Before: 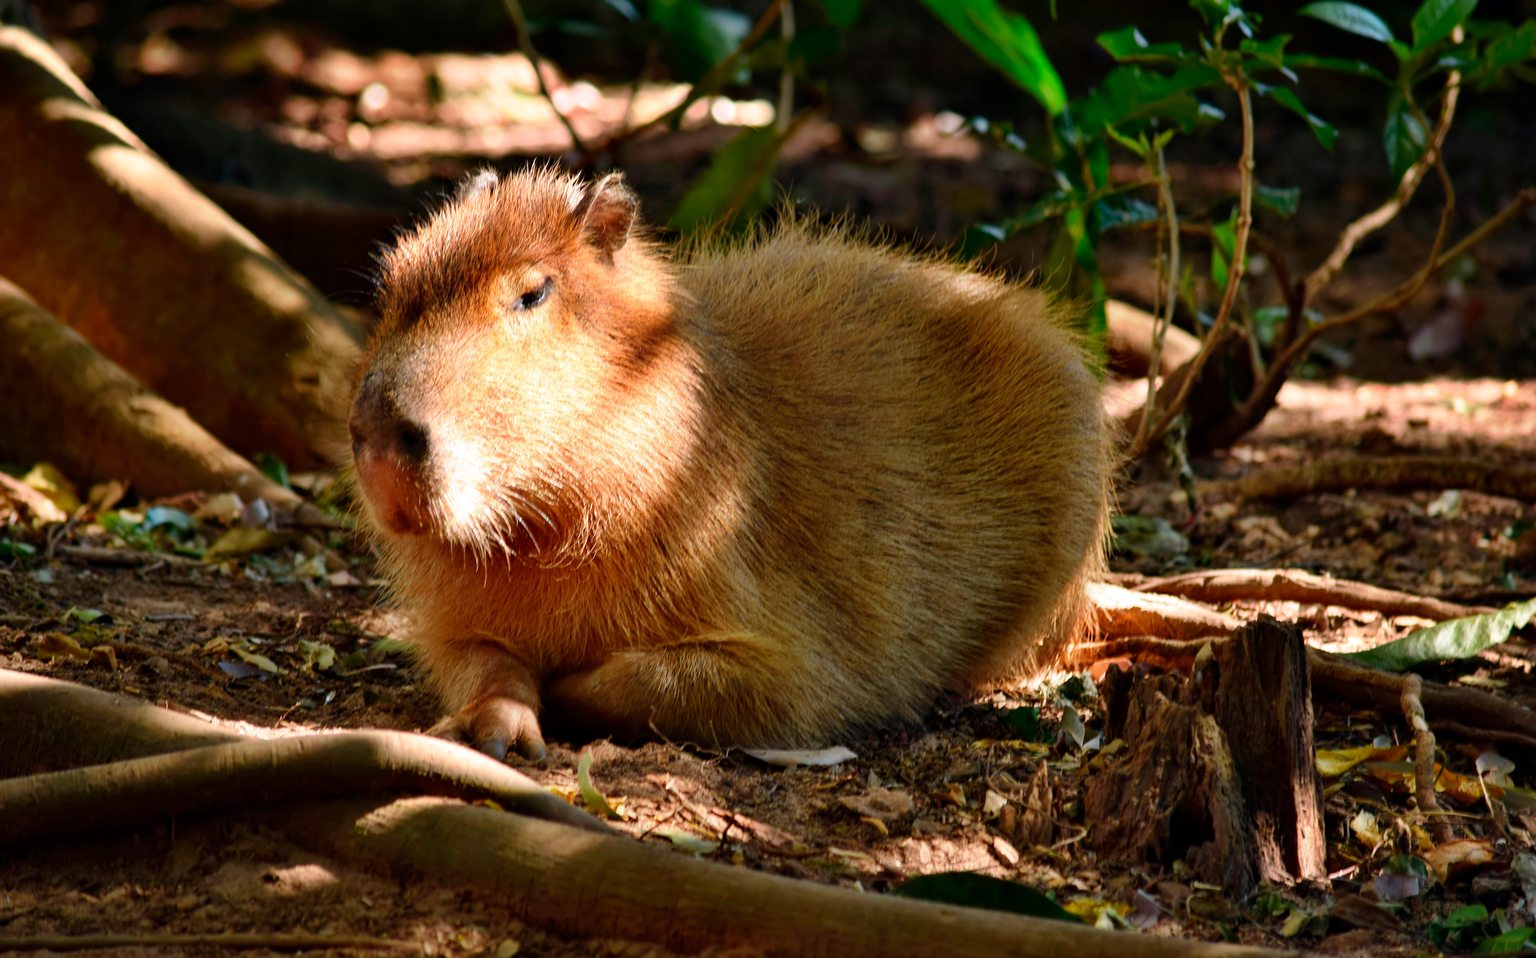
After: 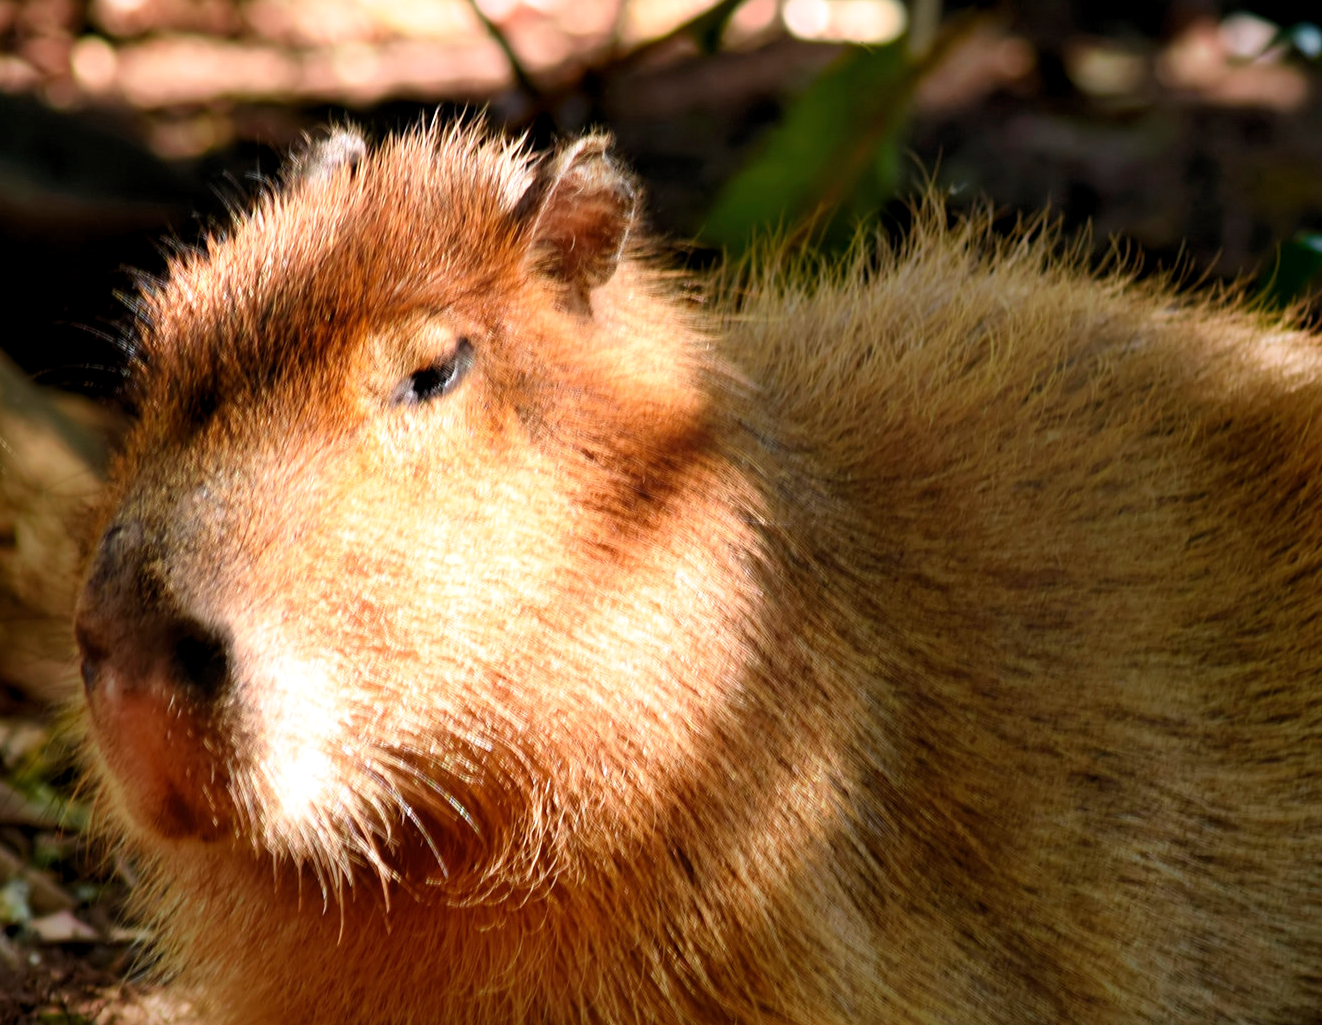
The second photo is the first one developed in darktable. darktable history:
levels: levels [0.026, 0.507, 0.987]
crop: left 20.248%, top 10.86%, right 35.675%, bottom 34.321%
